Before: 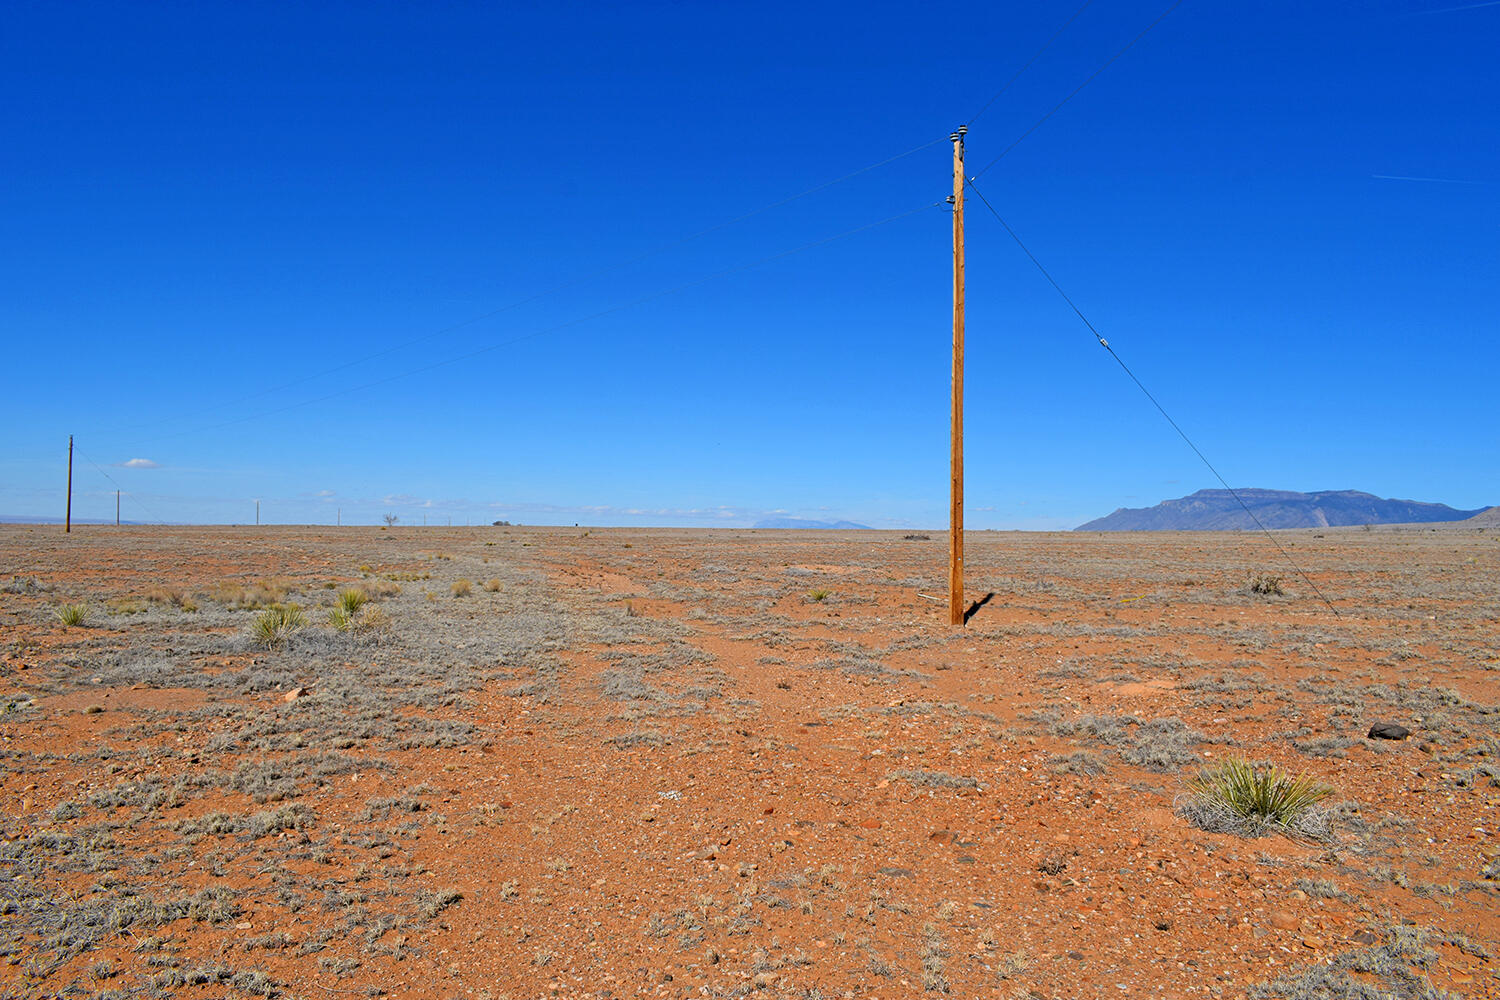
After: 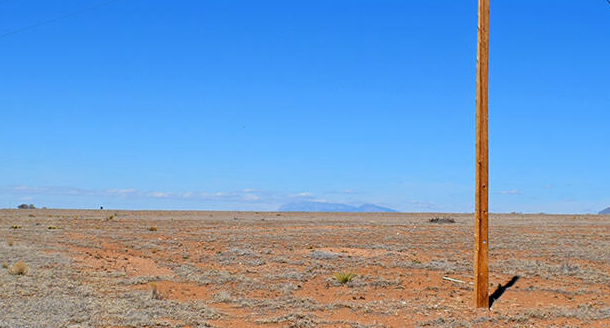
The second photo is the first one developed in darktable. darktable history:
crop: left 31.717%, top 31.783%, right 27.58%, bottom 35.363%
